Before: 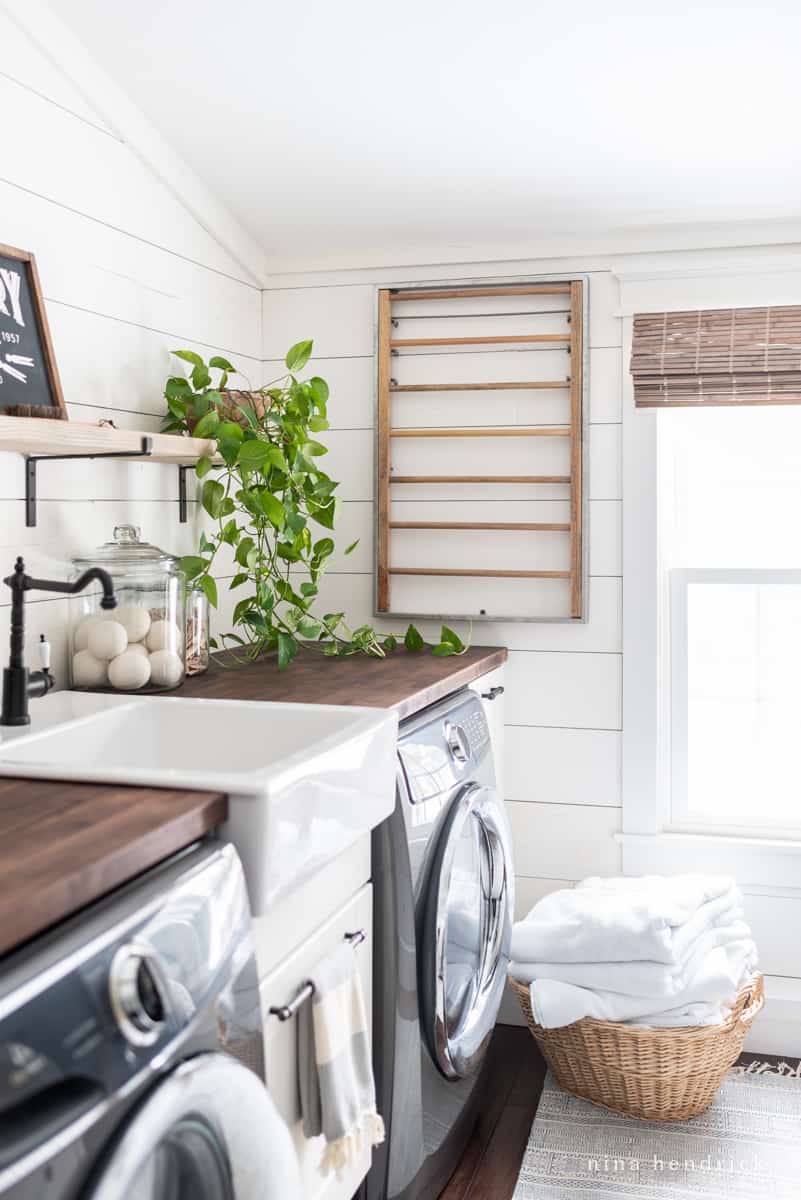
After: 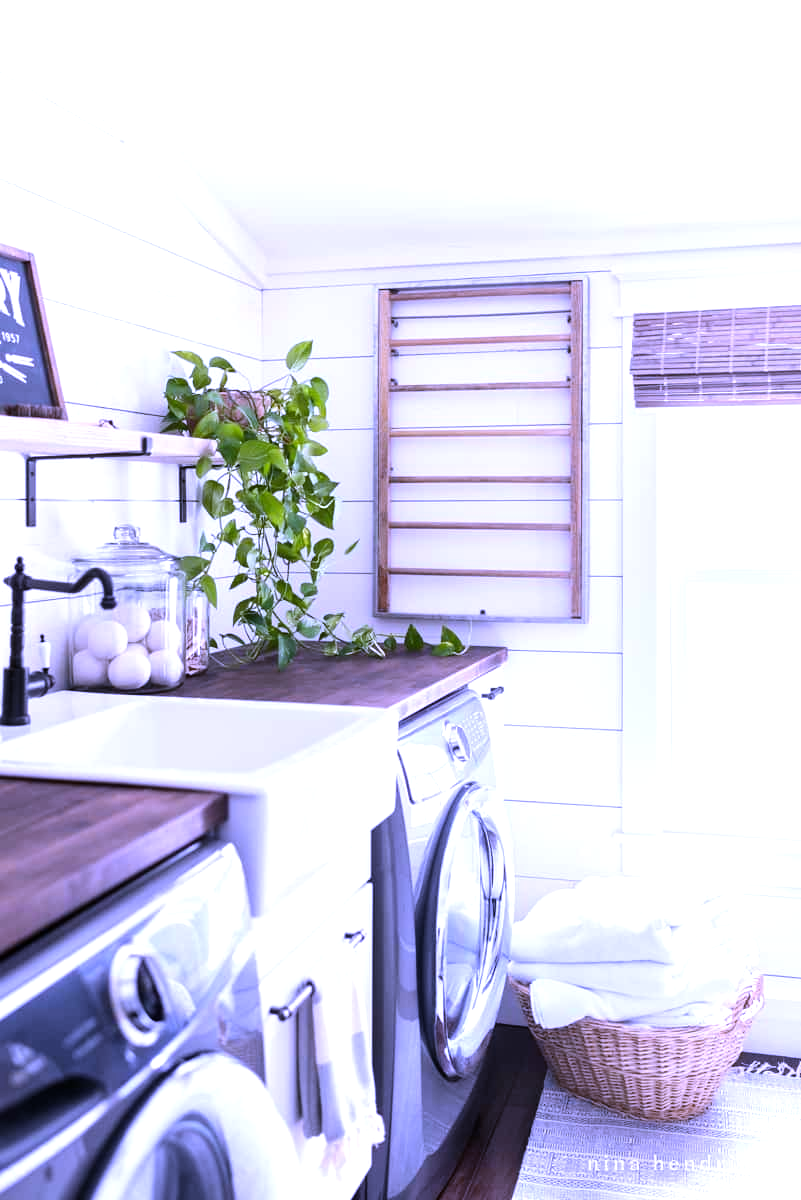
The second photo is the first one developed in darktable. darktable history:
tone equalizer: -8 EV -0.417 EV, -7 EV -0.389 EV, -6 EV -0.333 EV, -5 EV -0.222 EV, -3 EV 0.222 EV, -2 EV 0.333 EV, -1 EV 0.389 EV, +0 EV 0.417 EV, edges refinement/feathering 500, mask exposure compensation -1.25 EV, preserve details no
white balance: red 0.98, blue 1.61
